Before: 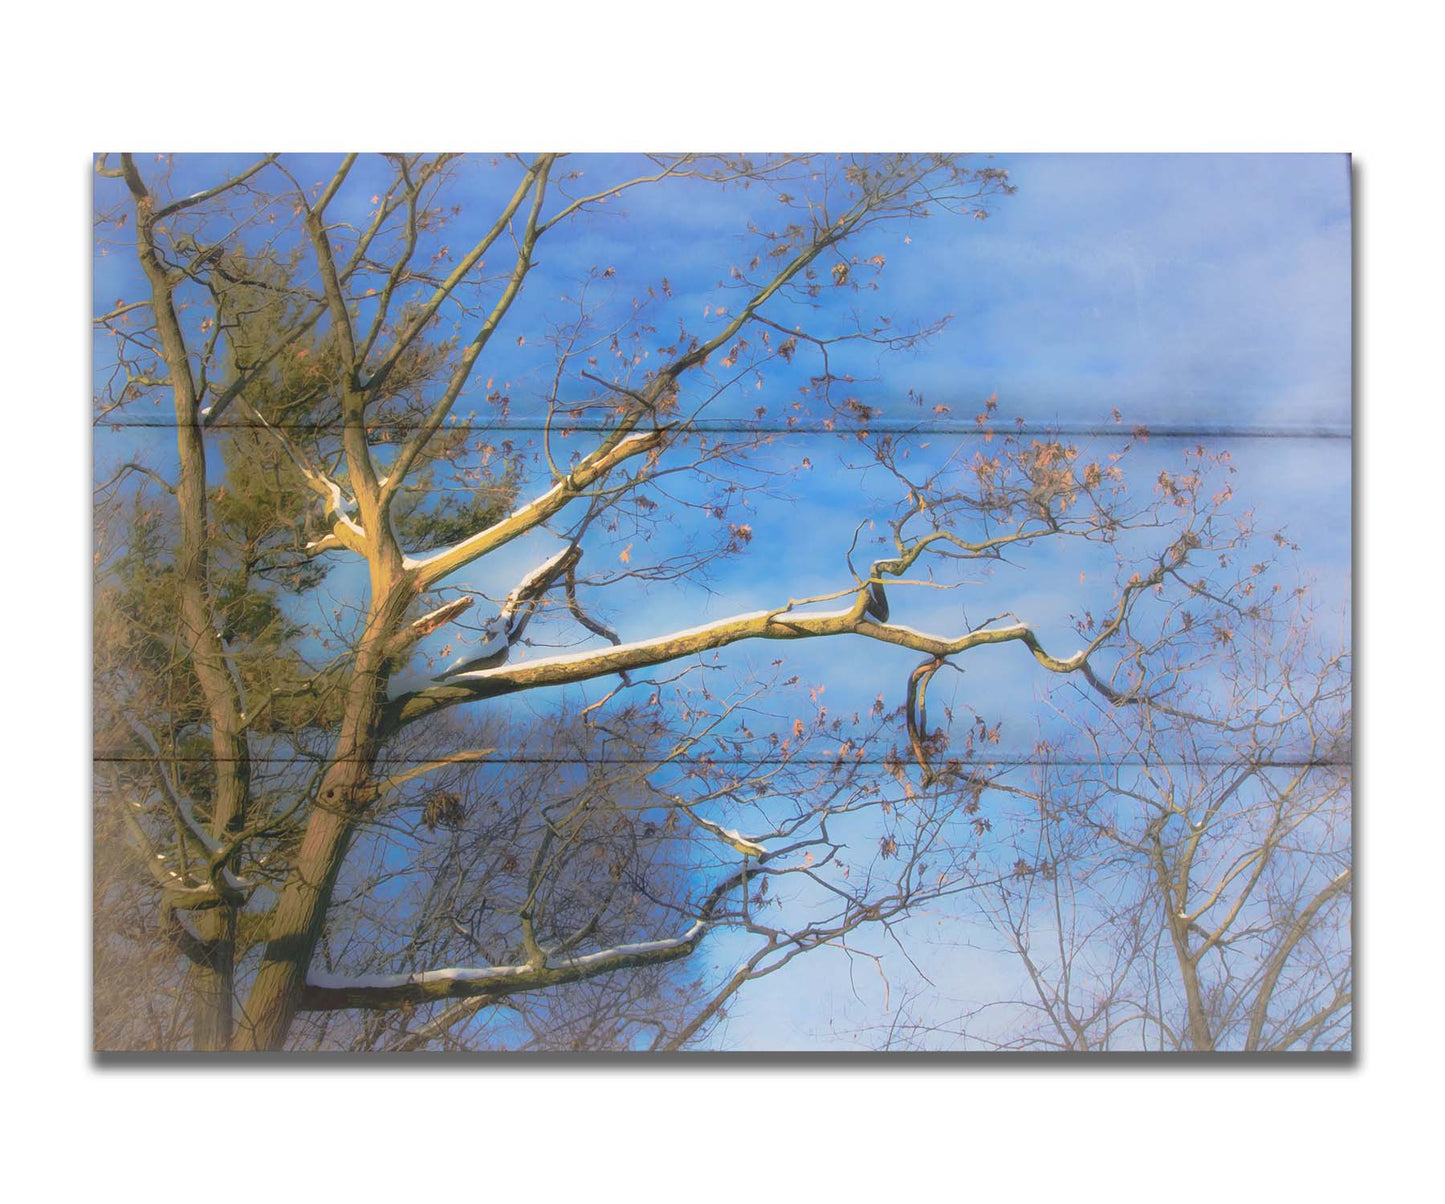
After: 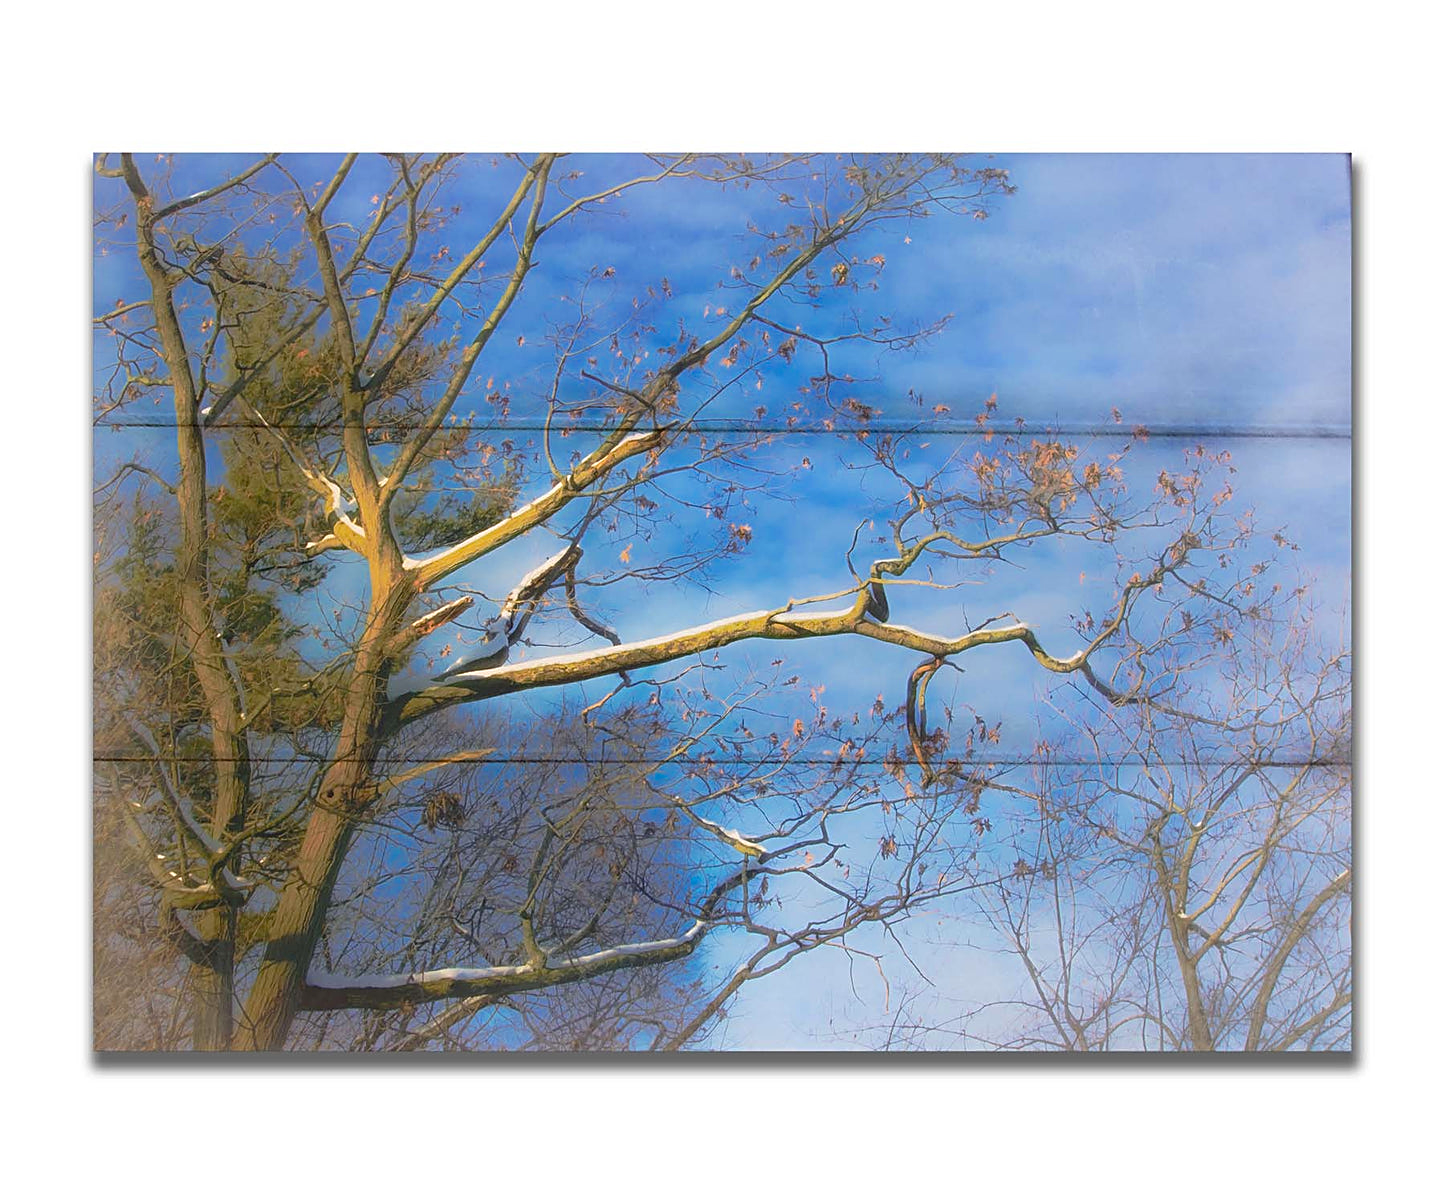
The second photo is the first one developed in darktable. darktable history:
sharpen: on, module defaults
color balance rgb: perceptual saturation grading › global saturation 8.89%, saturation formula JzAzBz (2021)
